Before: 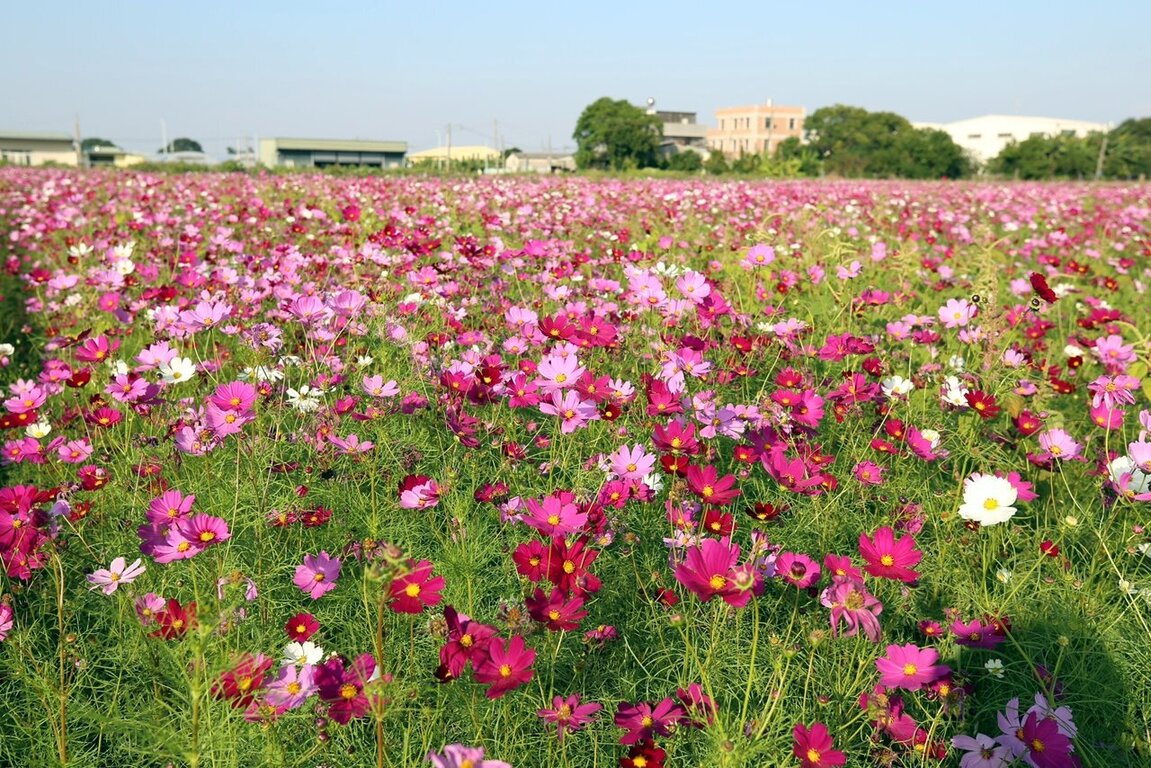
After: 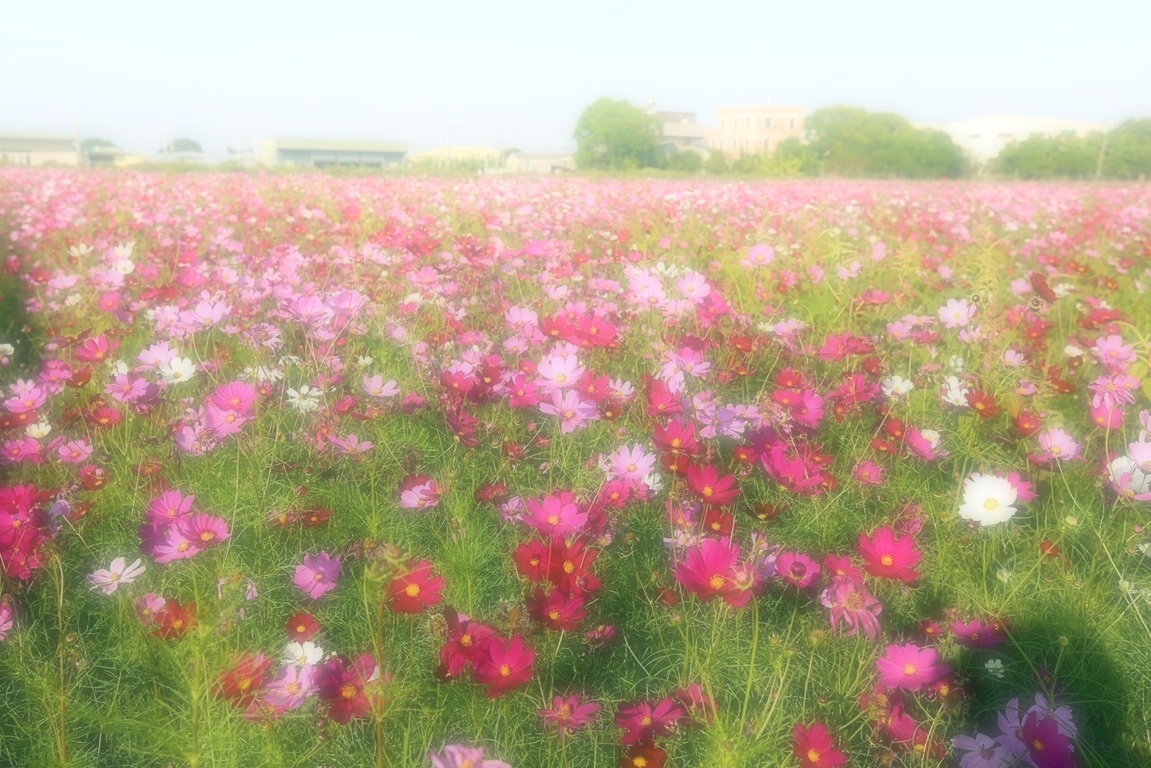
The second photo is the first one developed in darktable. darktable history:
bloom: on, module defaults
soften: on, module defaults
